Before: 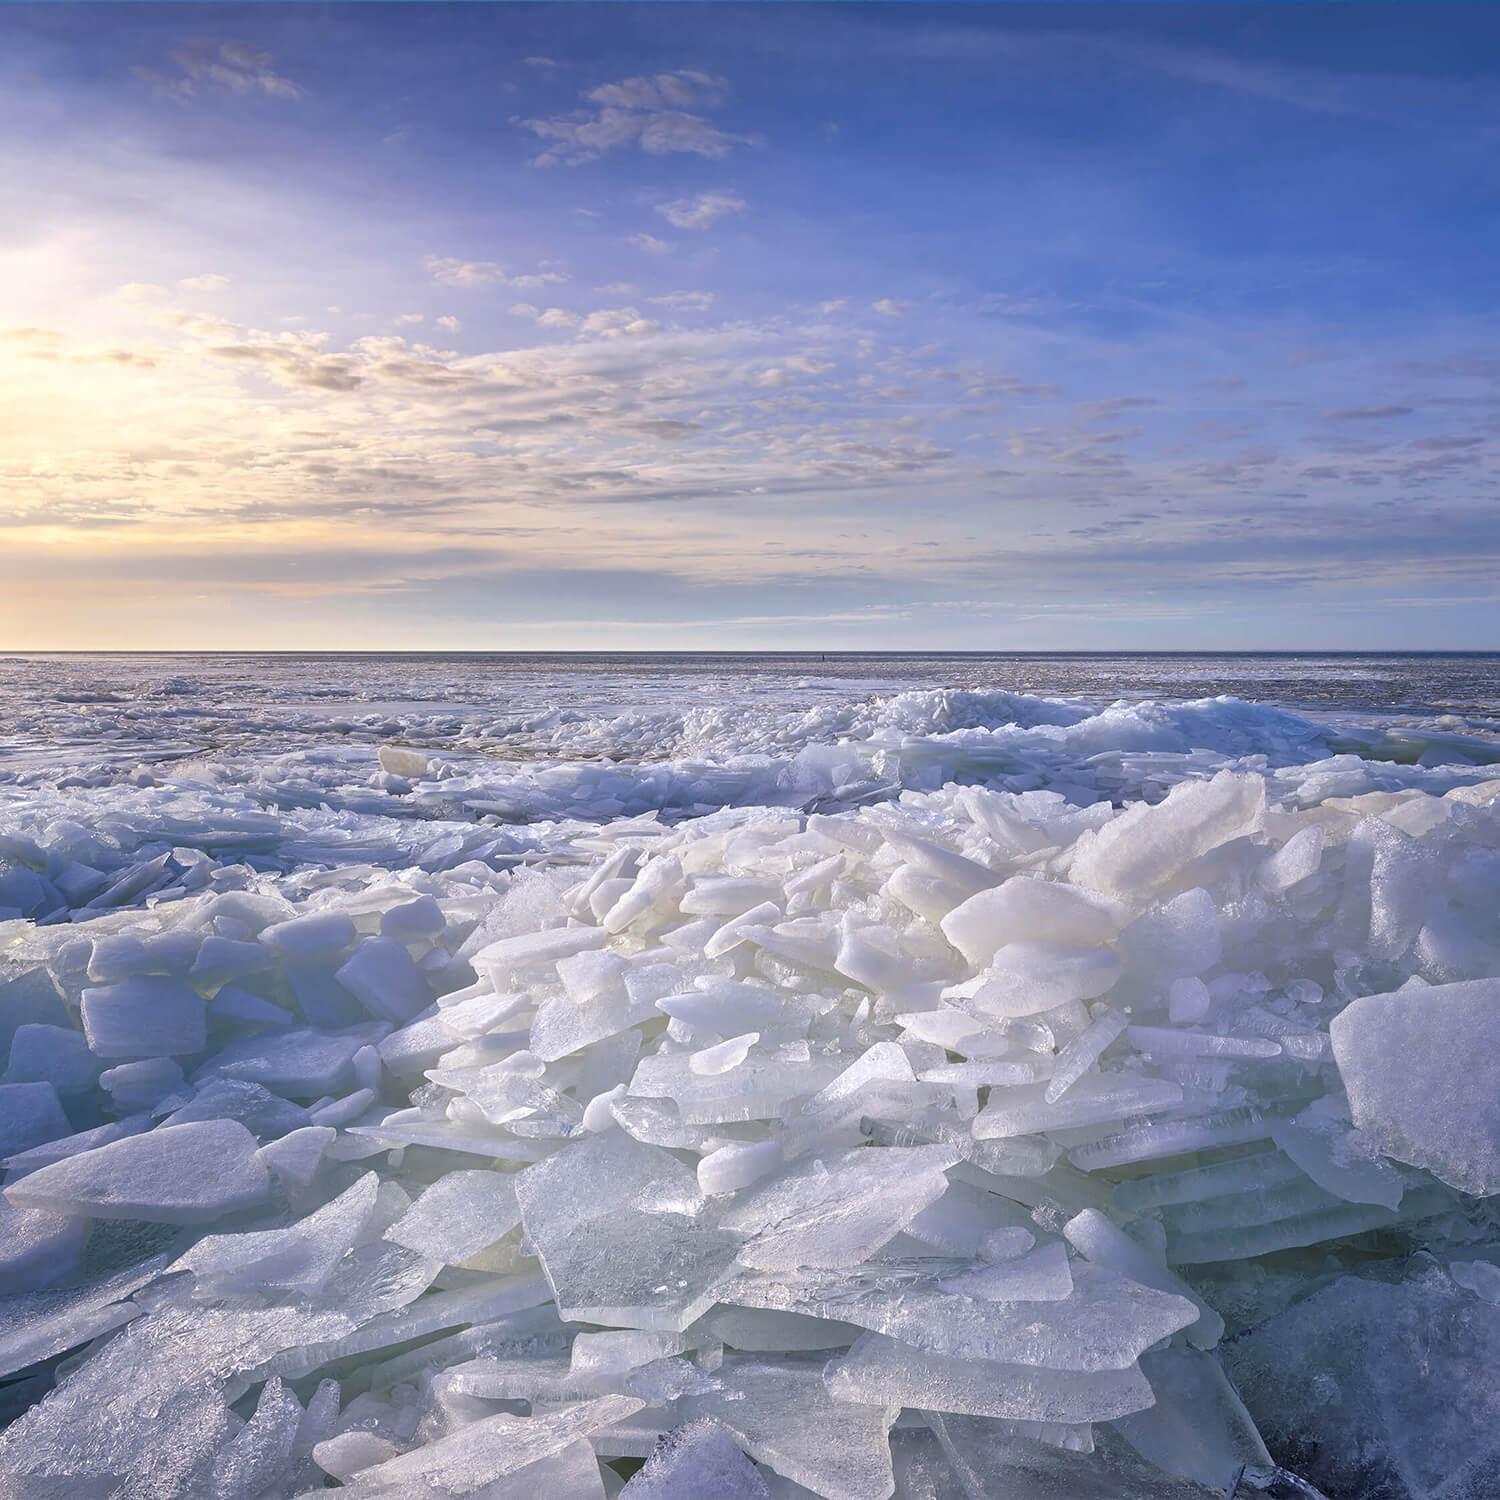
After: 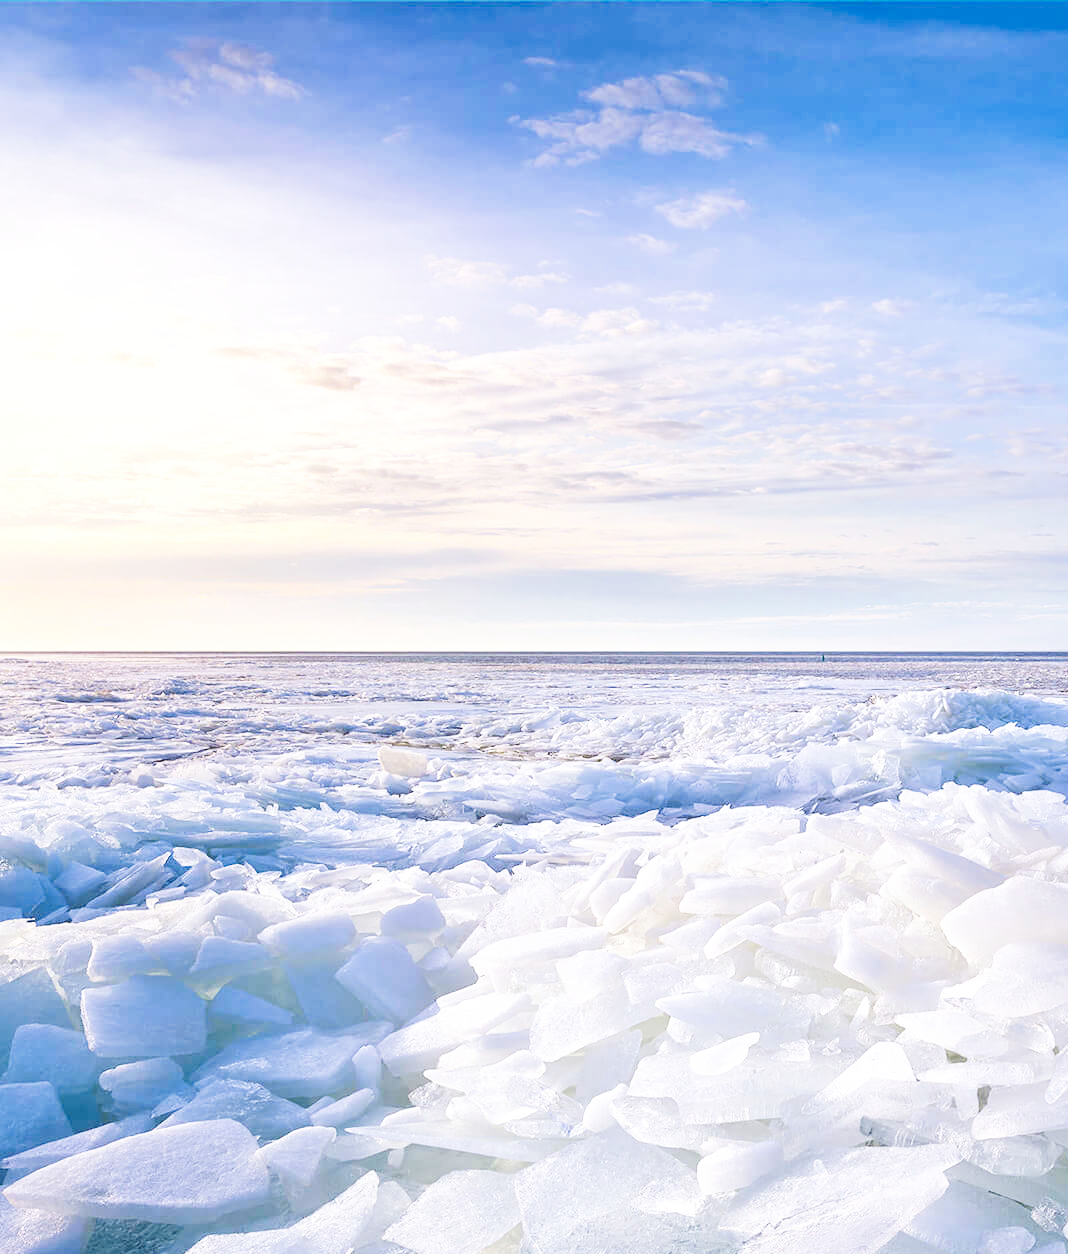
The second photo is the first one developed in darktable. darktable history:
crop: right 28.752%, bottom 16.393%
base curve: curves: ch0 [(0, 0.003) (0.001, 0.002) (0.006, 0.004) (0.02, 0.022) (0.048, 0.086) (0.094, 0.234) (0.162, 0.431) (0.258, 0.629) (0.385, 0.8) (0.548, 0.918) (0.751, 0.988) (1, 1)], preserve colors none
velvia: strength 14.55%
color zones: curves: ch1 [(0.239, 0.552) (0.75, 0.5)]; ch2 [(0.25, 0.462) (0.749, 0.457)]
